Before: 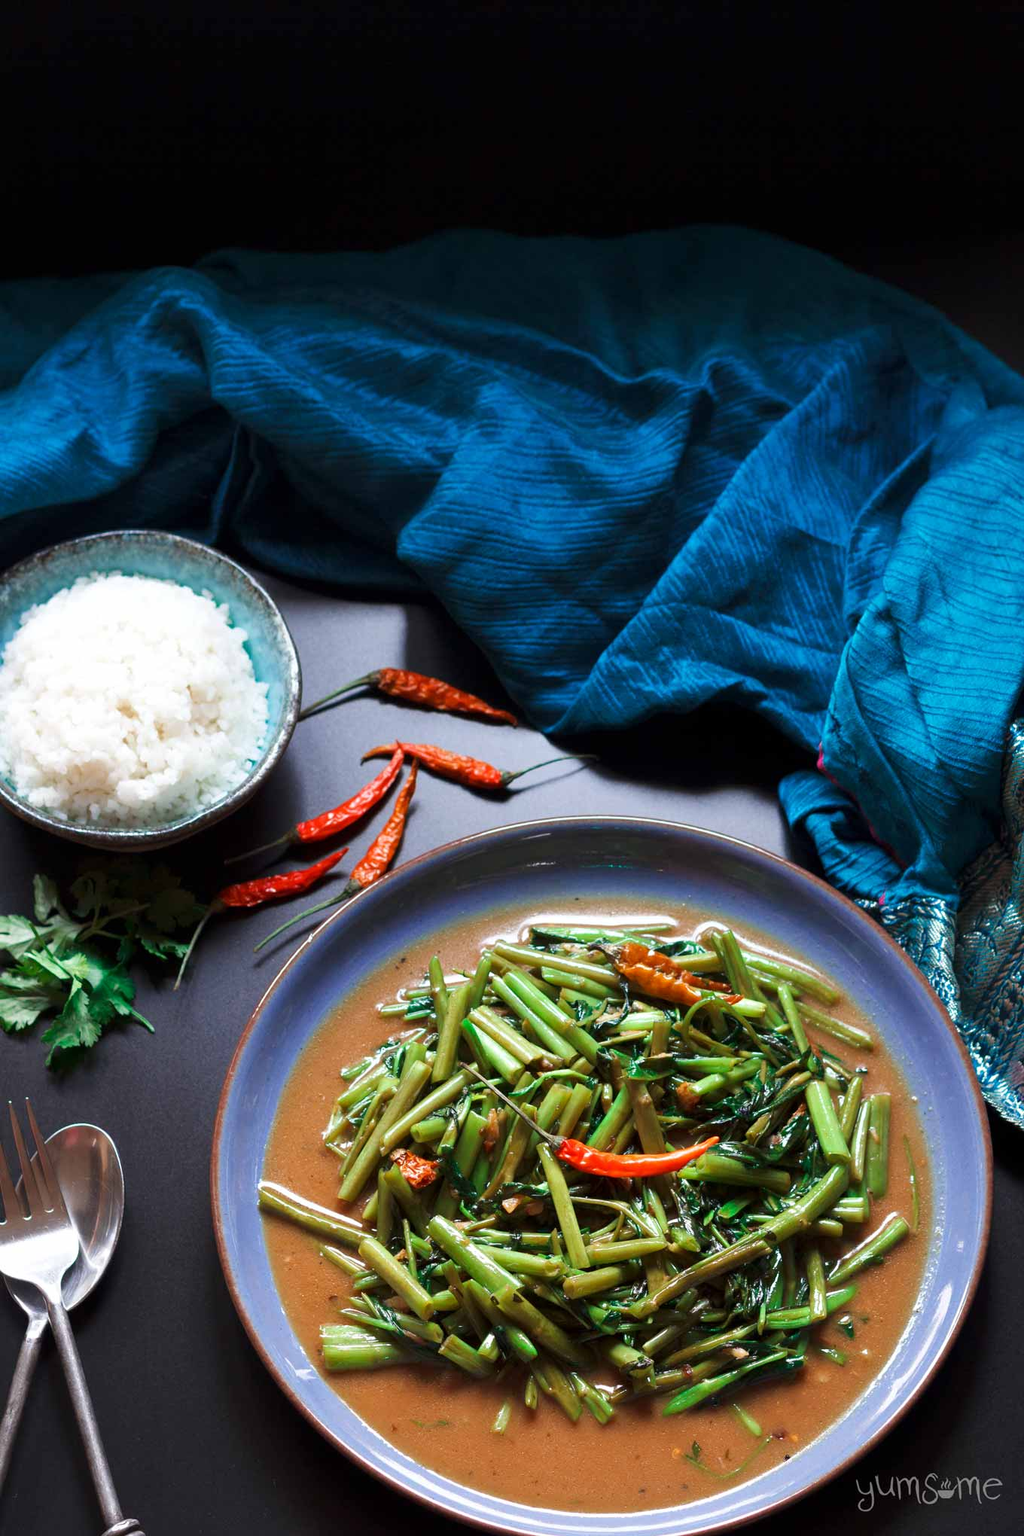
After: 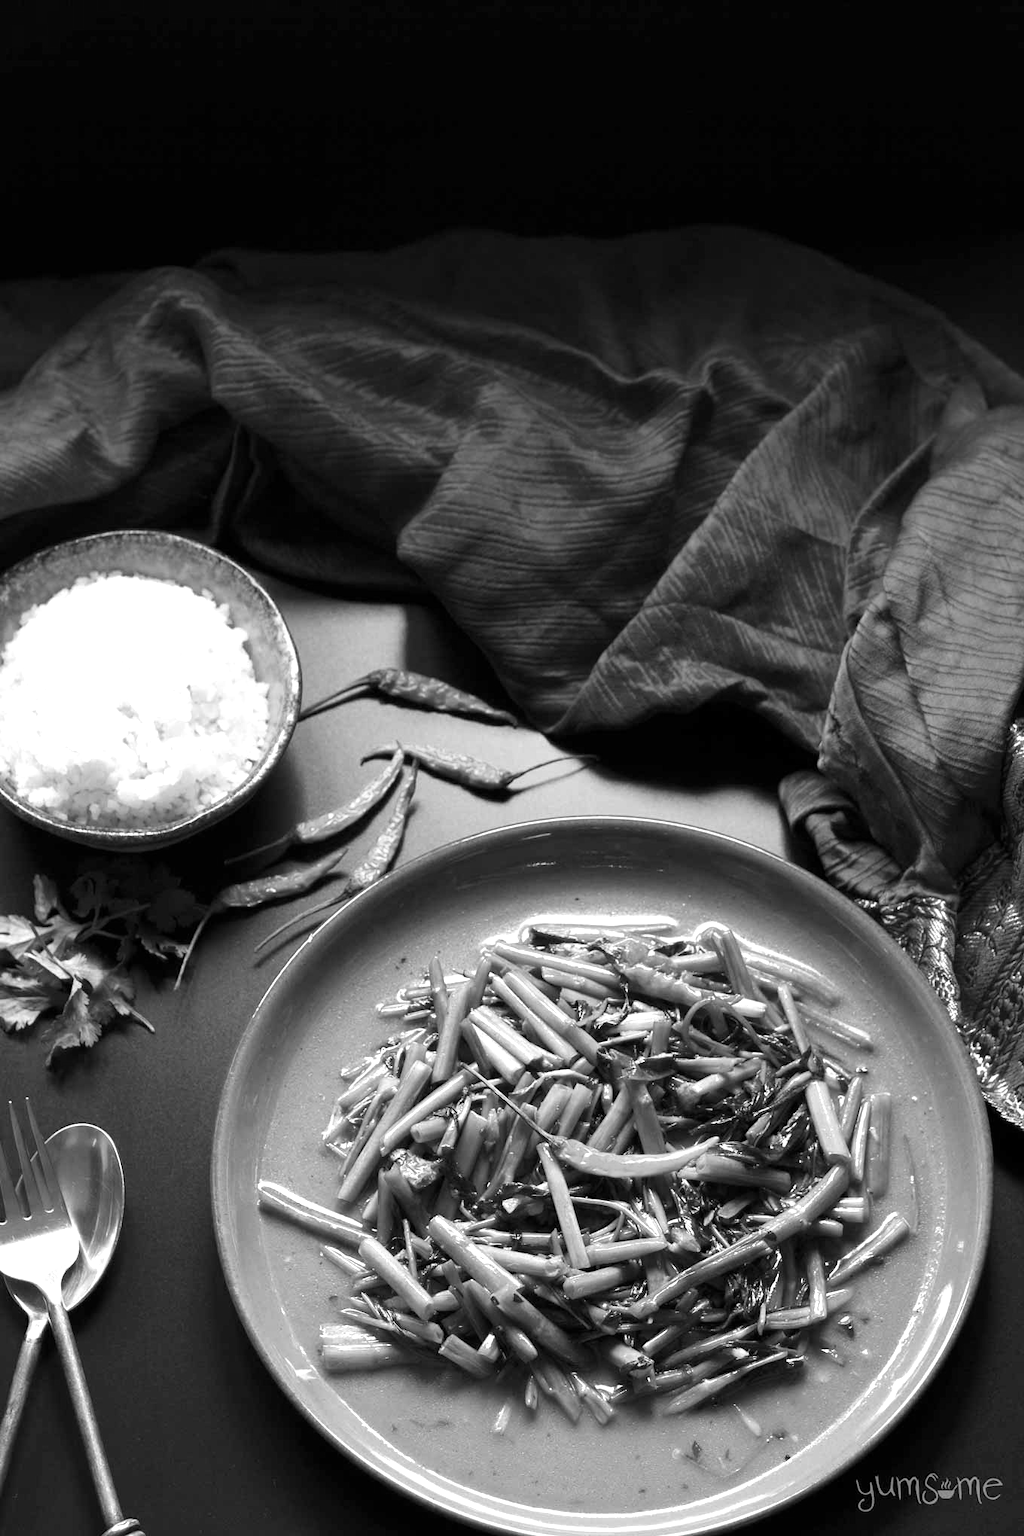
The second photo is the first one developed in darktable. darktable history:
white balance: red 1.467, blue 0.684
monochrome: a 32, b 64, size 2.3
